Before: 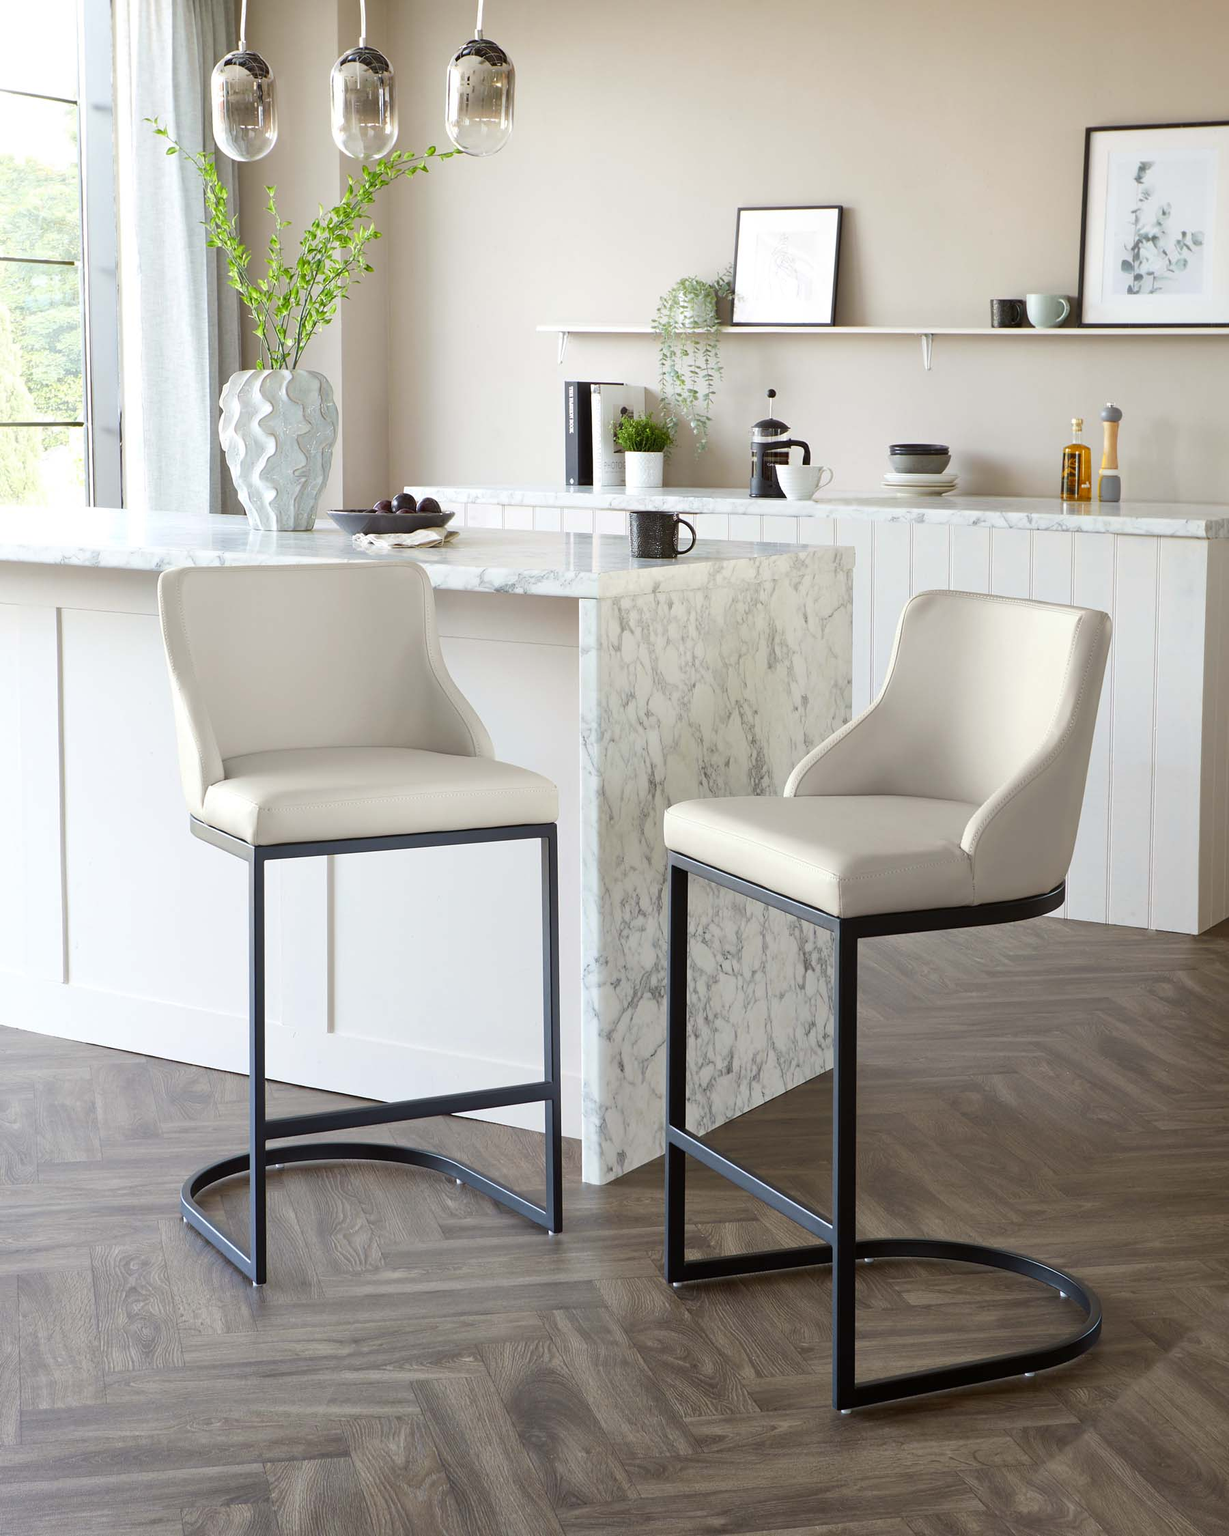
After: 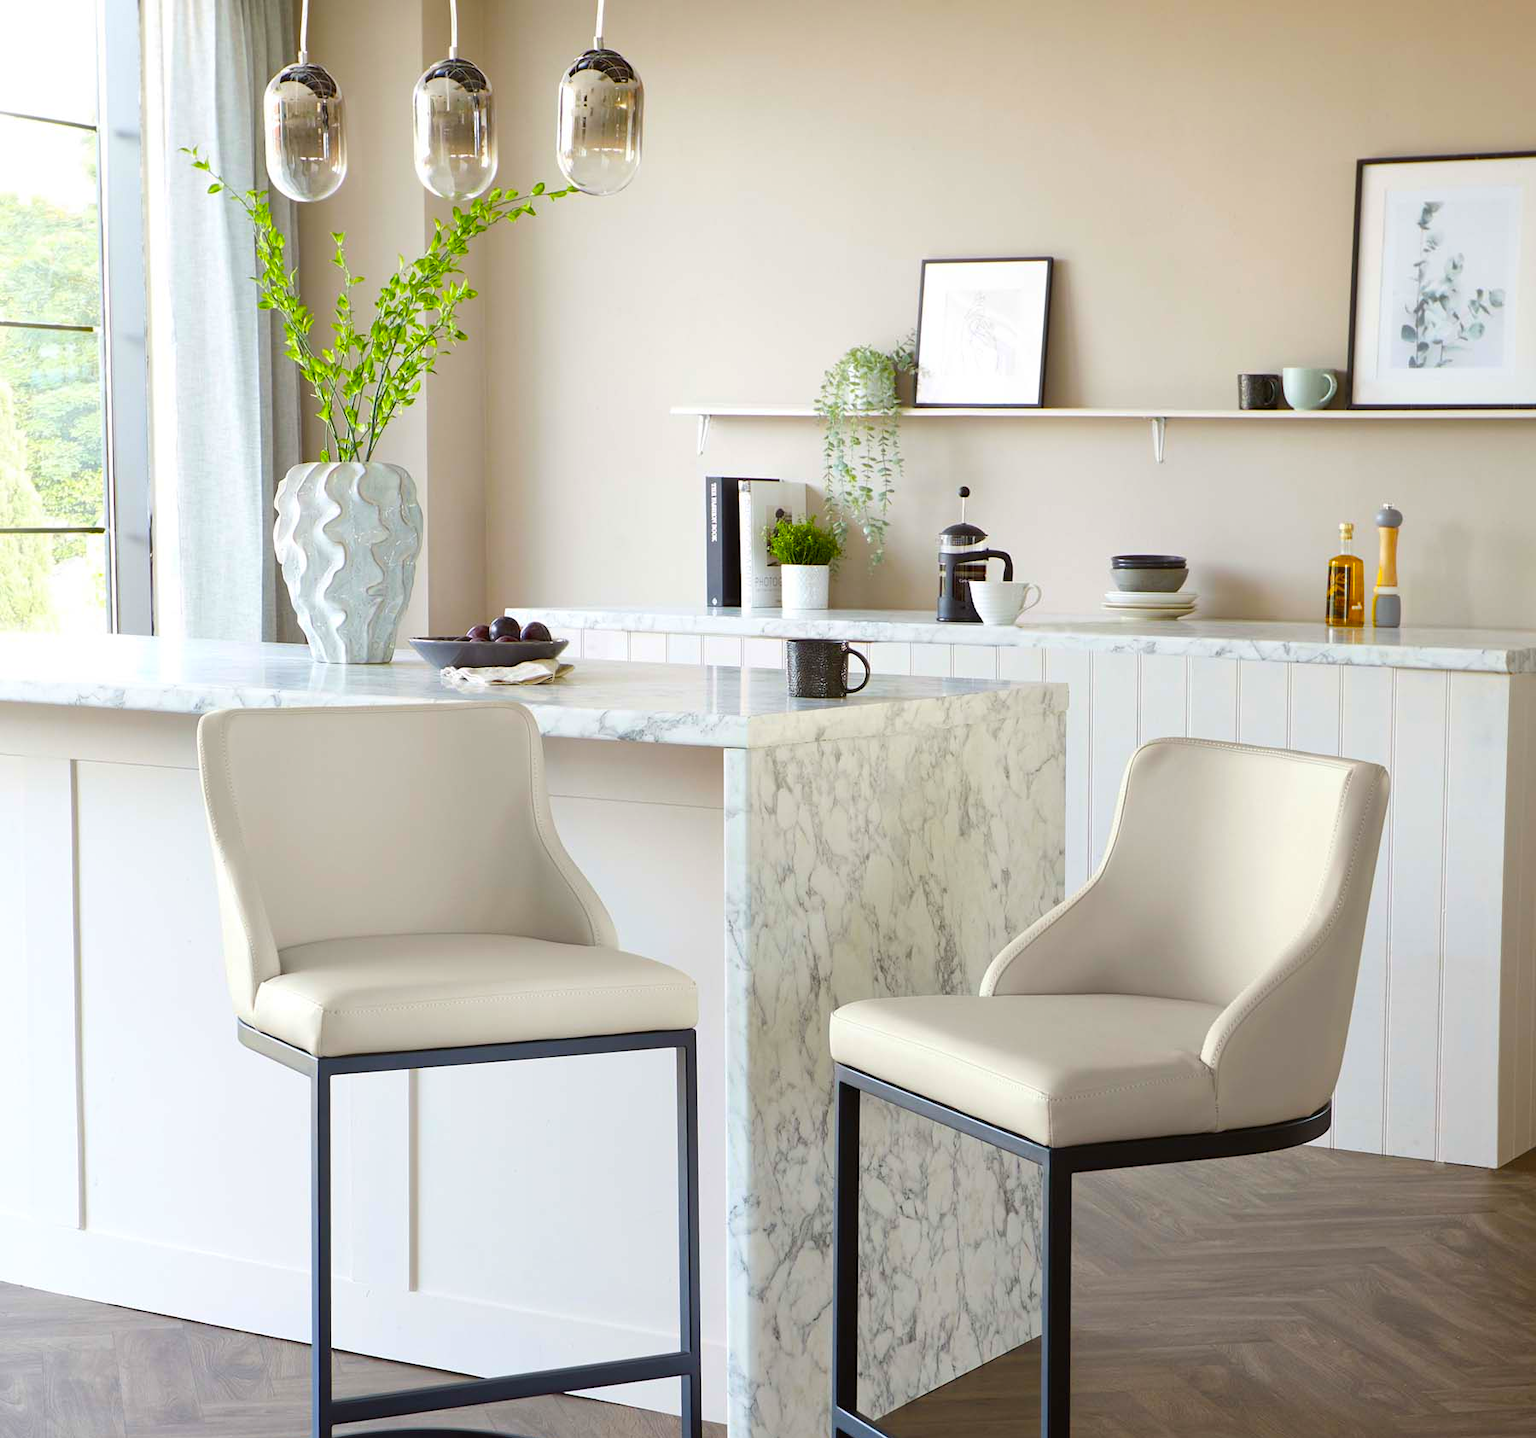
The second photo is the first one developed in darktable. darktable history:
crop: bottom 24.967%
color balance rgb: linear chroma grading › global chroma 15%, perceptual saturation grading › global saturation 30%
